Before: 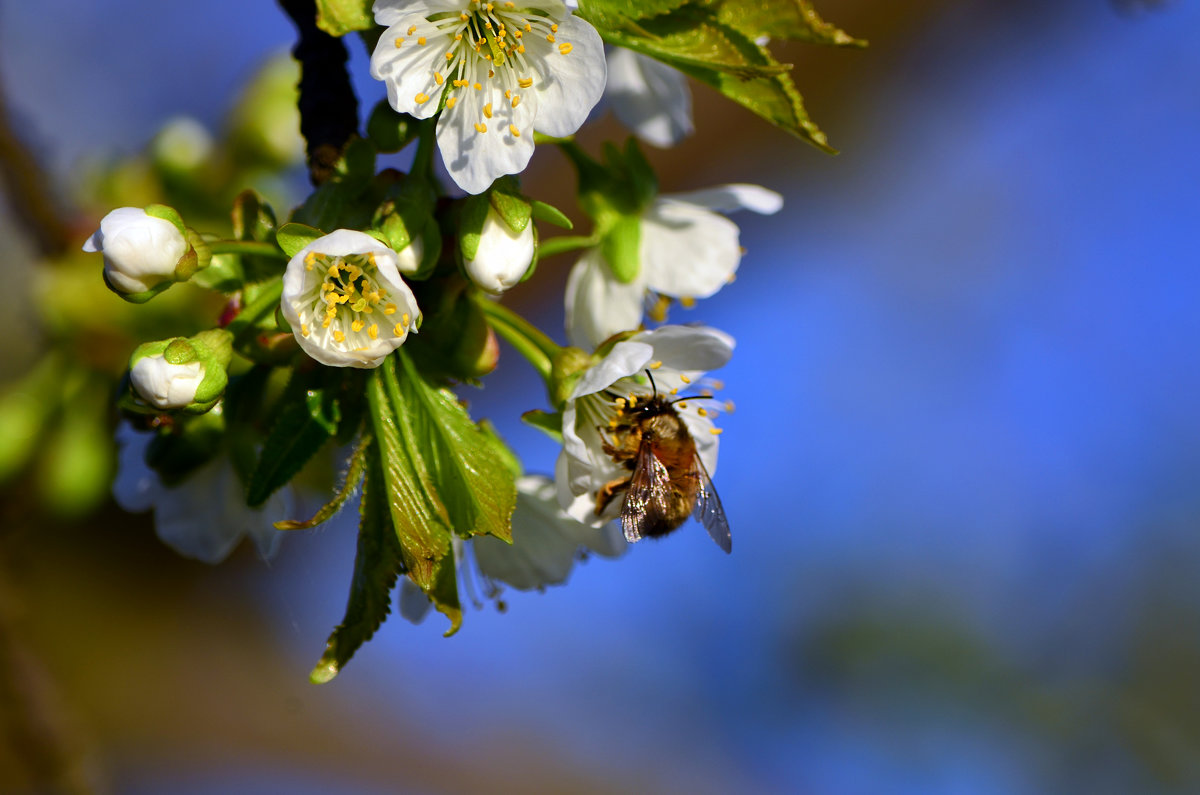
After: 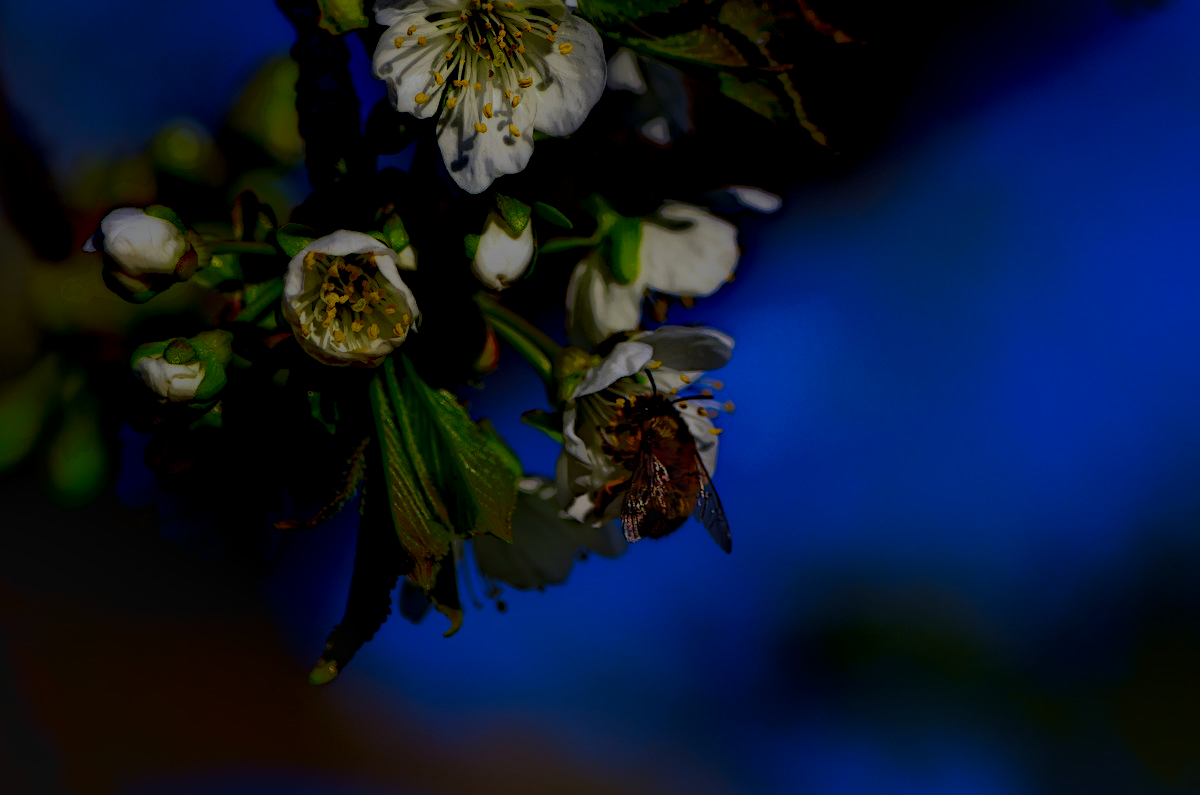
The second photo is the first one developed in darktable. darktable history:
exposure: exposure 0.508 EV, compensate exposure bias true, compensate highlight preservation false
velvia: on, module defaults
tone curve: curves: ch0 [(0, 0) (0.003, 0.161) (0.011, 0.161) (0.025, 0.161) (0.044, 0.161) (0.069, 0.161) (0.1, 0.161) (0.136, 0.163) (0.177, 0.179) (0.224, 0.207) (0.277, 0.243) (0.335, 0.292) (0.399, 0.361) (0.468, 0.452) (0.543, 0.547) (0.623, 0.638) (0.709, 0.731) (0.801, 0.826) (0.898, 0.911) (1, 1)], preserve colors none
local contrast: highlights 5%, shadows 231%, detail 164%, midtone range 0.005
shadows and highlights: shadows -89.42, highlights 90.24, soften with gaussian
